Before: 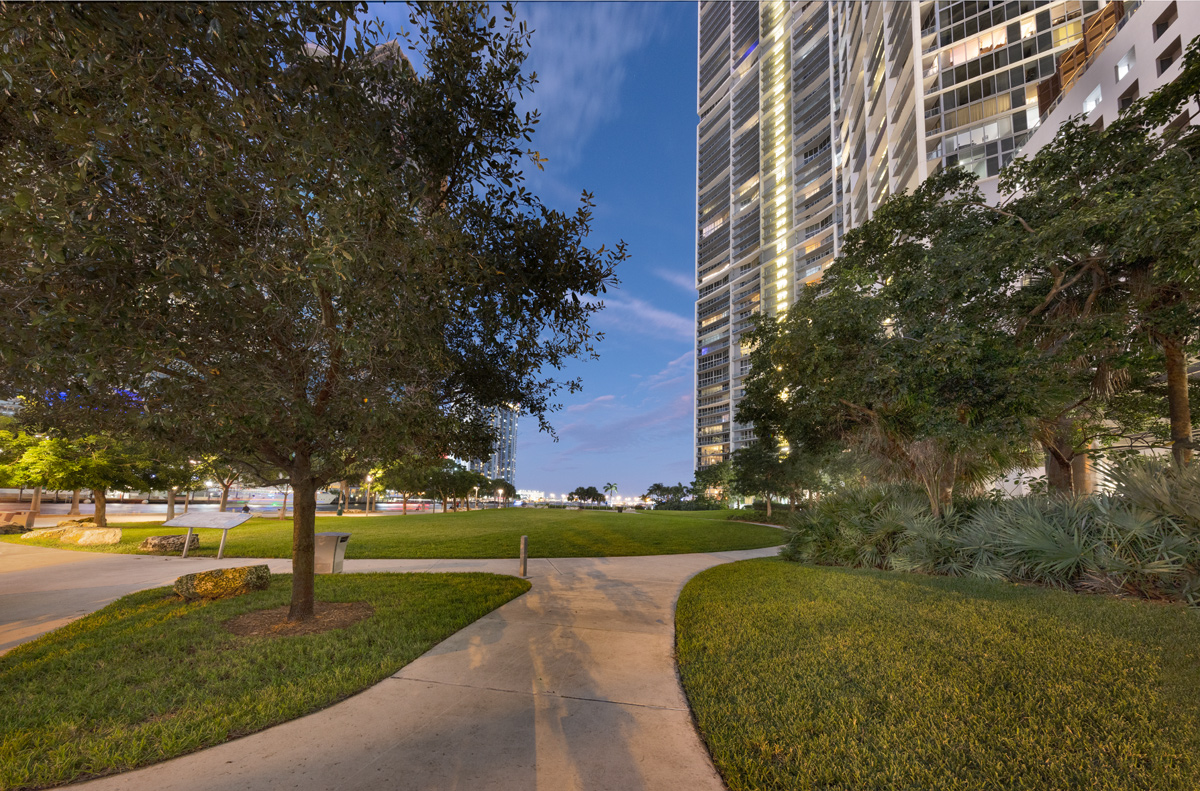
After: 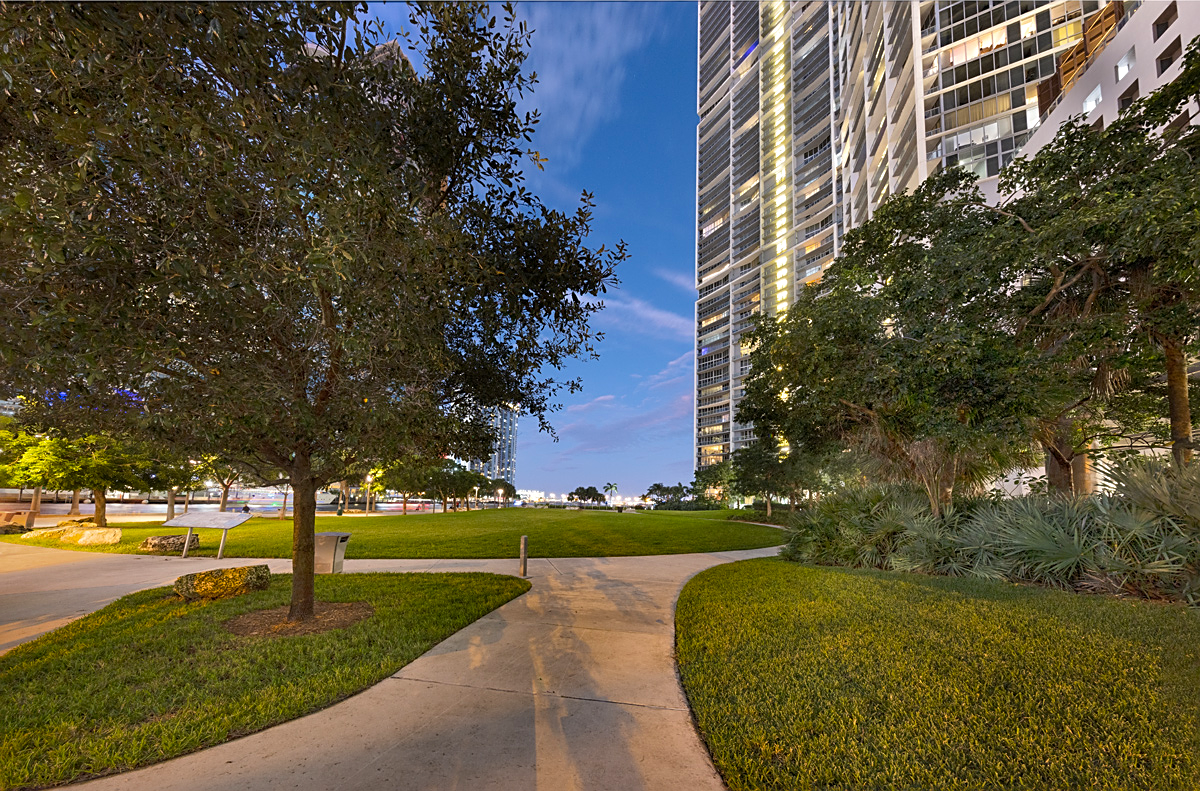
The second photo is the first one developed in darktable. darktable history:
sharpen: on, module defaults
color balance rgb: linear chroma grading › global chroma 3.45%, perceptual saturation grading › global saturation 11.24%, perceptual brilliance grading › global brilliance 3.04%, global vibrance 2.8%
